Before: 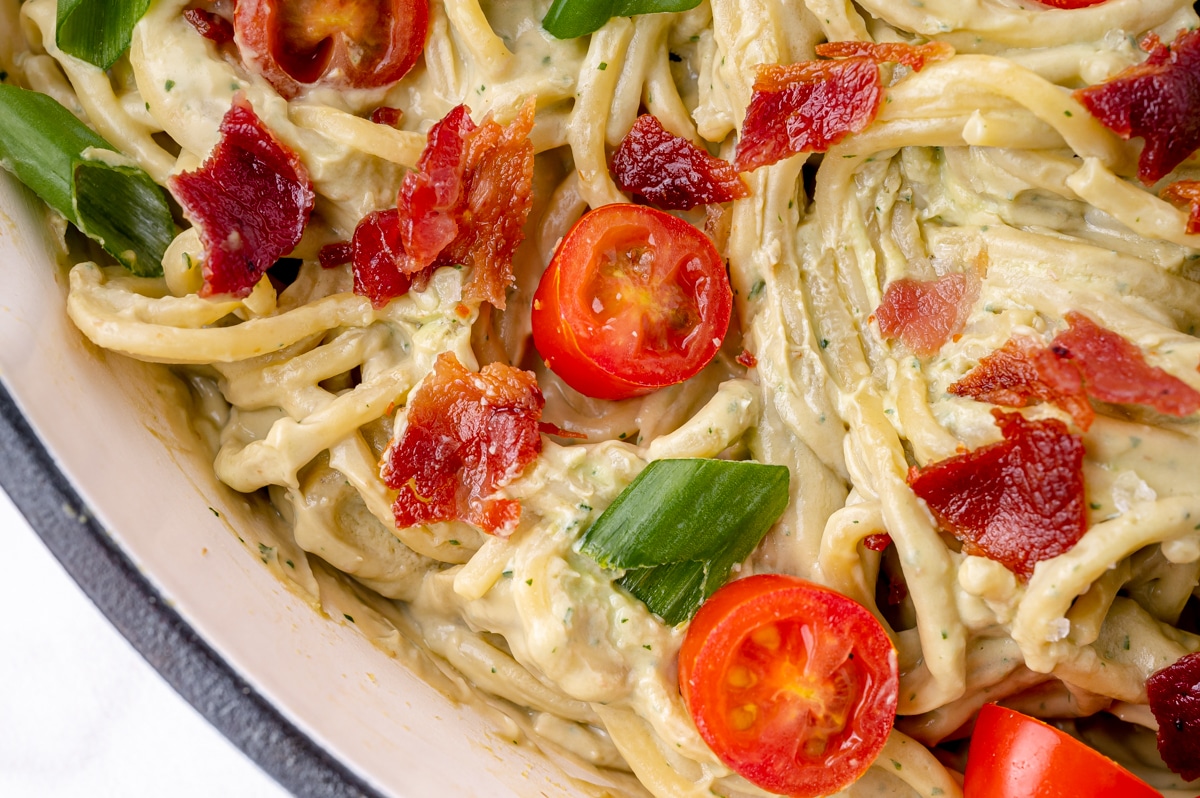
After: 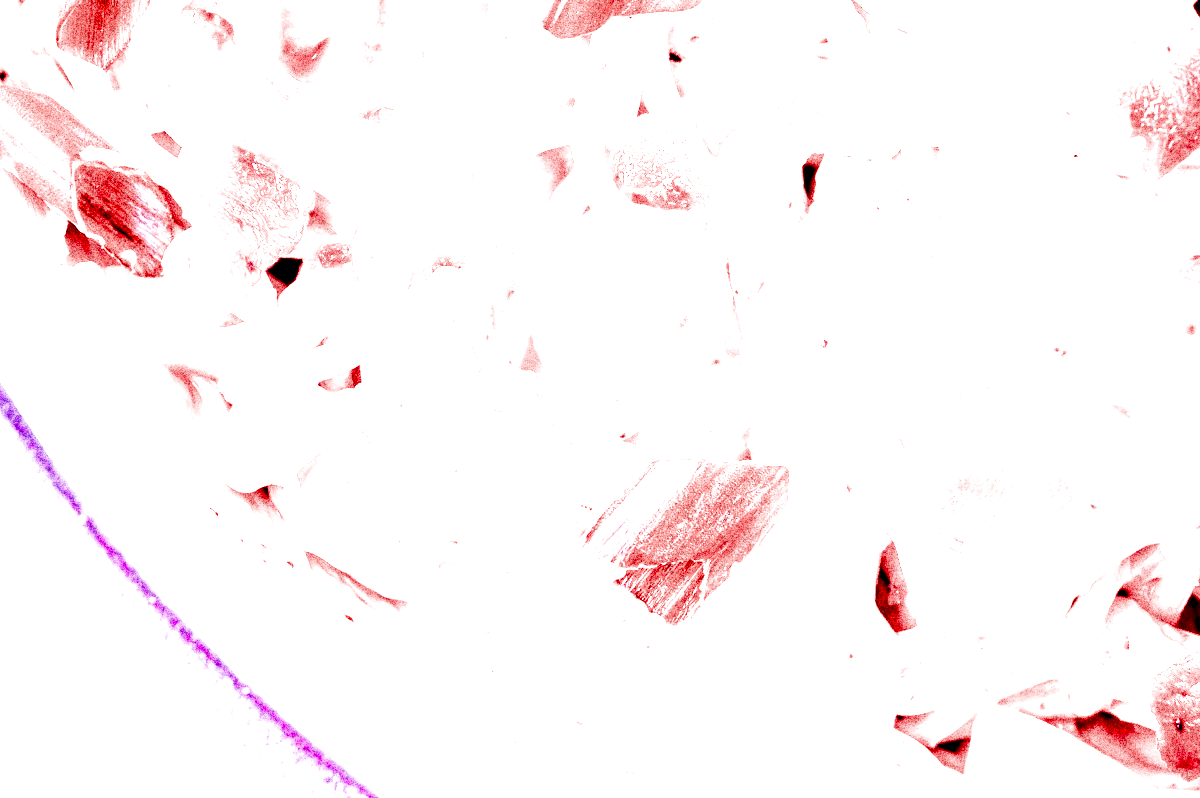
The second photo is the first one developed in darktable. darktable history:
white balance: red 8, blue 8
filmic rgb: black relative exposure -7.65 EV, white relative exposure 4.56 EV, hardness 3.61
grain: coarseness 30.02 ISO, strength 100%
contrast equalizer: octaves 7, y [[0.509, 0.514, 0.523, 0.542, 0.578, 0.603], [0.5 ×6], [0.509, 0.514, 0.523, 0.542, 0.578, 0.603], [0.001, 0.002, 0.003, 0.005, 0.01, 0.013], [0.001, 0.002, 0.003, 0.005, 0.01, 0.013]]
contrast brightness saturation: contrast 0.19, brightness -0.24, saturation 0.11
exposure: exposure 0.4 EV, compensate highlight preservation false
